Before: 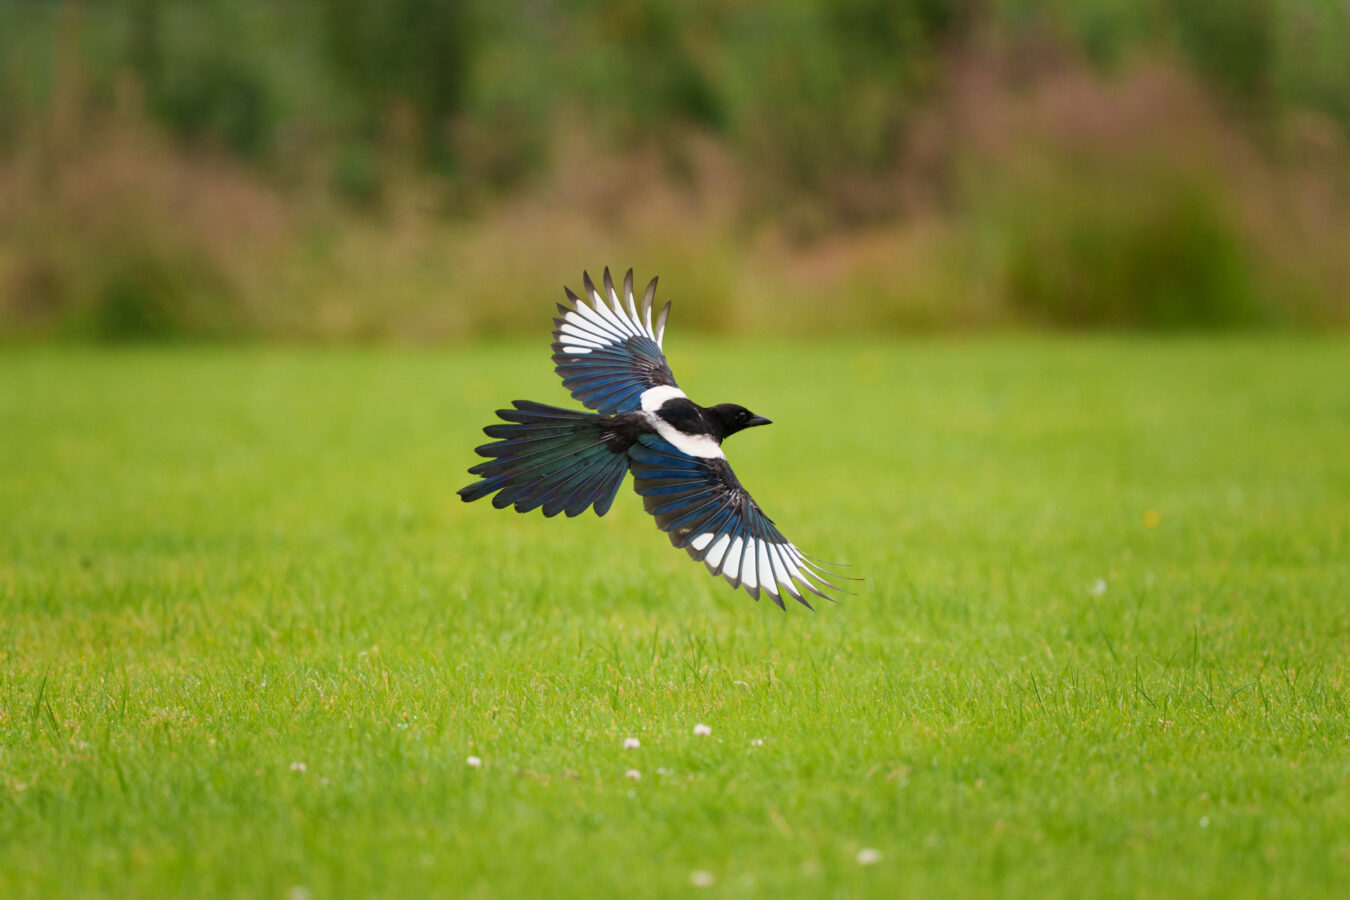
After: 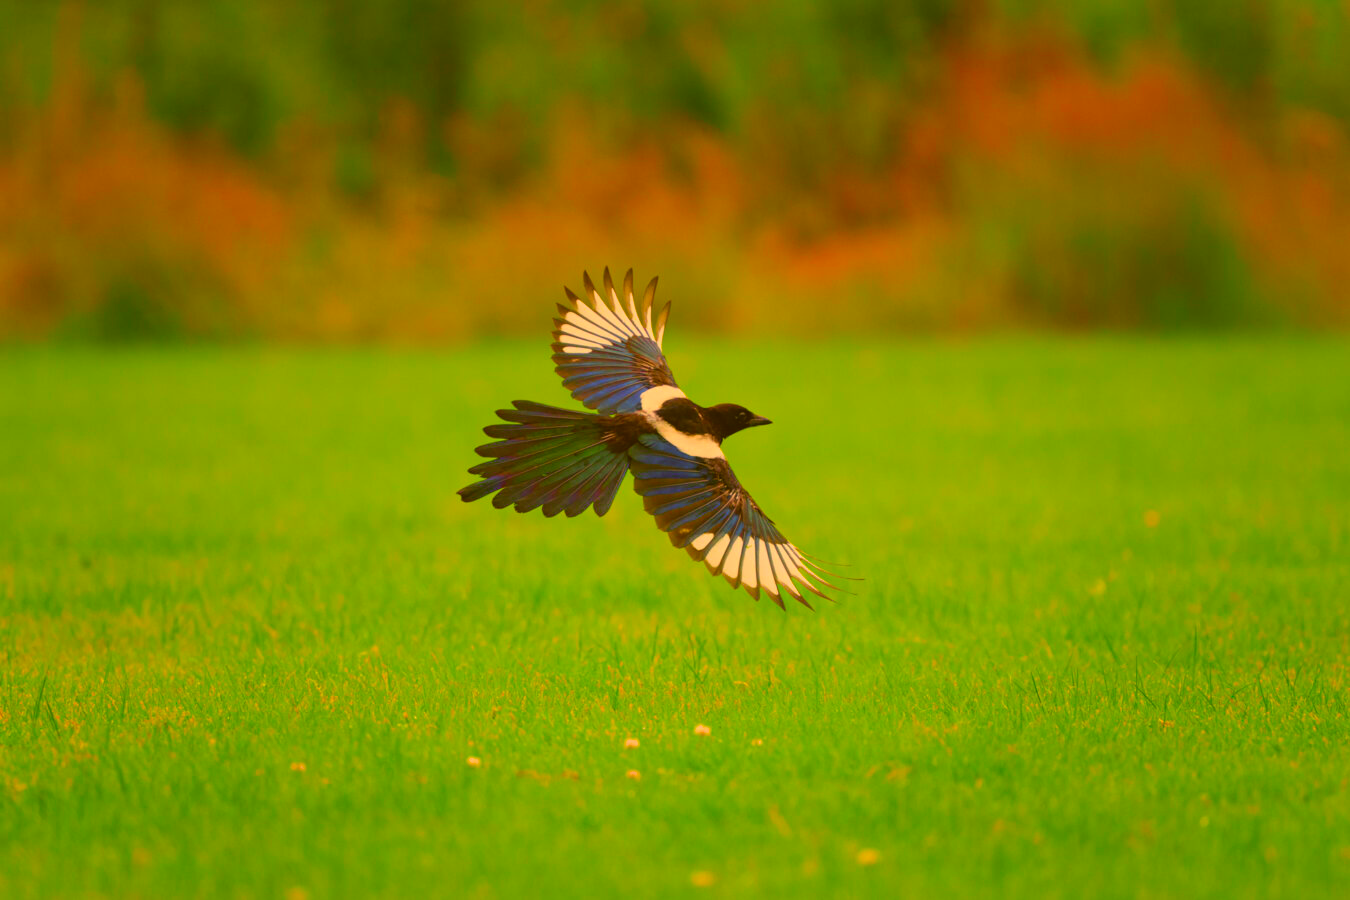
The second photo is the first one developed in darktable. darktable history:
contrast brightness saturation: contrast -0.191, saturation 0.189
color correction: highlights a* 10.75, highlights b* 30.38, shadows a* 2.86, shadows b* 17.77, saturation 1.75
